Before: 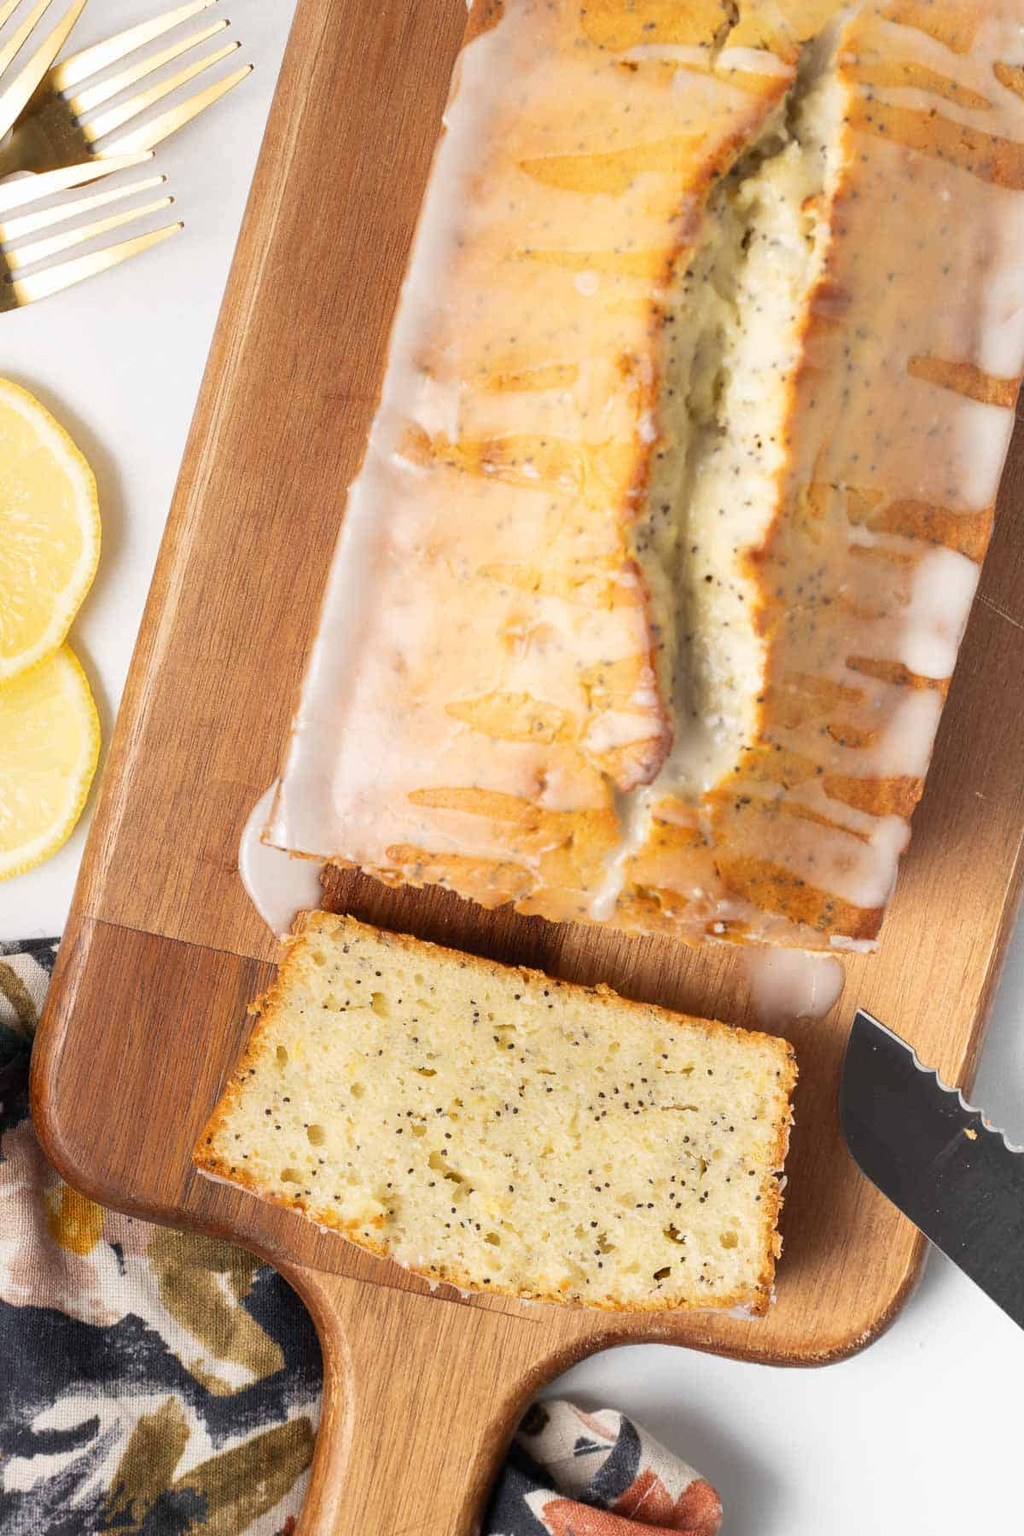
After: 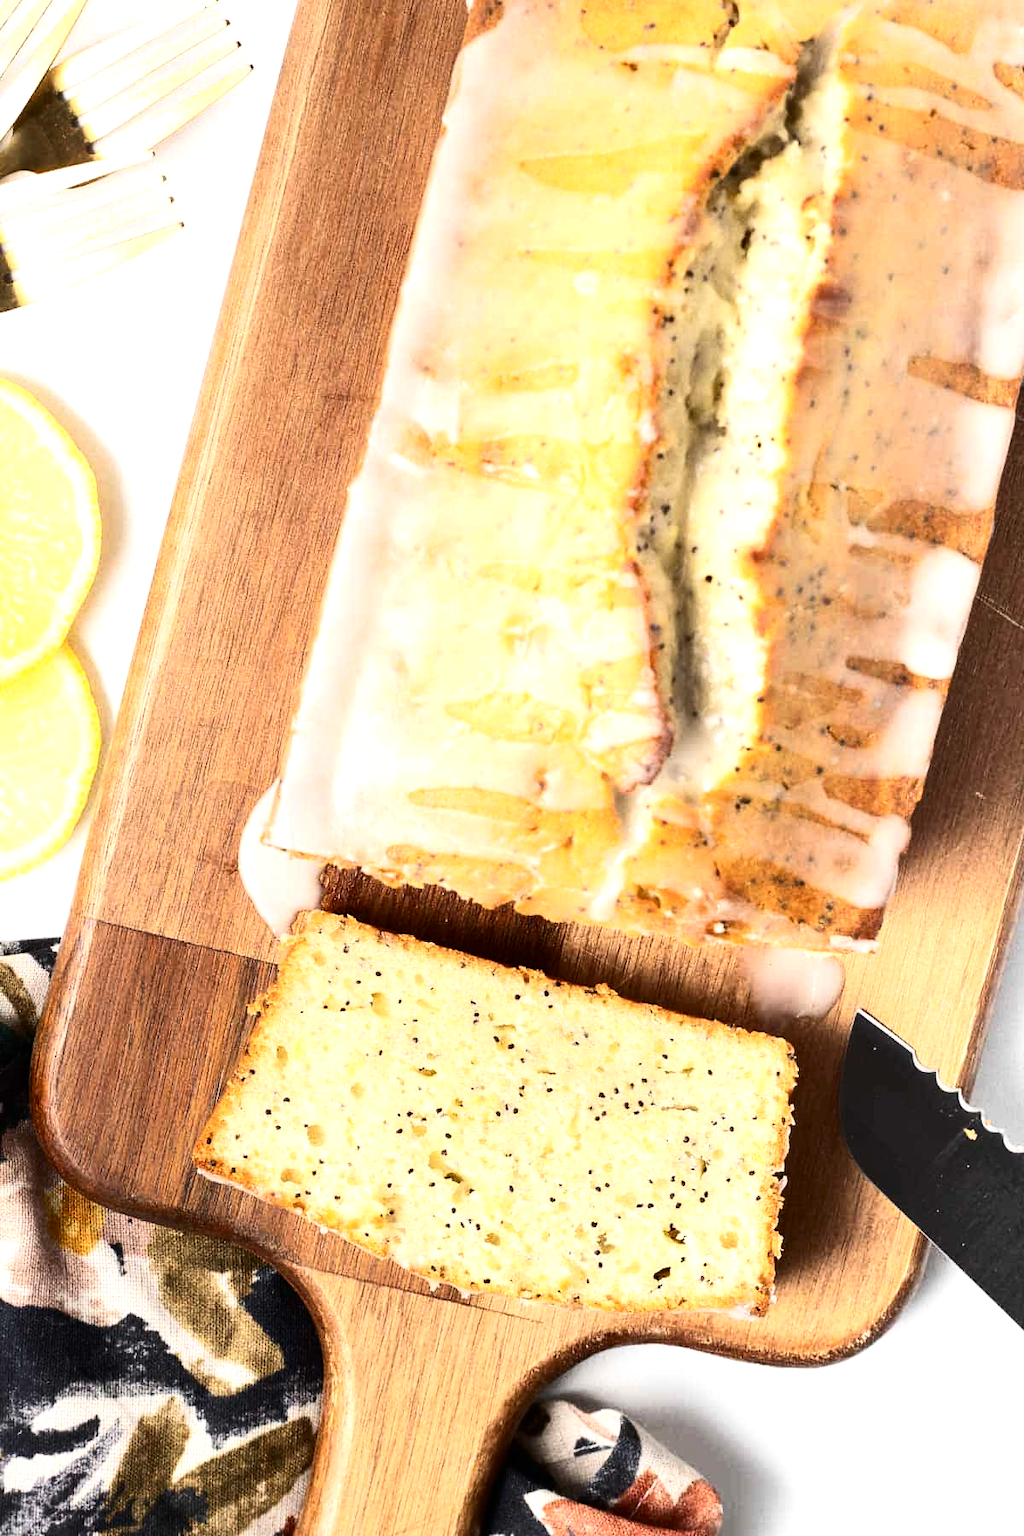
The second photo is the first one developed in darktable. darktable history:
contrast brightness saturation: contrast 0.222
tone equalizer: -8 EV -0.722 EV, -7 EV -0.7 EV, -6 EV -0.58 EV, -5 EV -0.369 EV, -3 EV 0.401 EV, -2 EV 0.6 EV, -1 EV 0.681 EV, +0 EV 0.779 EV, edges refinement/feathering 500, mask exposure compensation -1.57 EV, preserve details no
